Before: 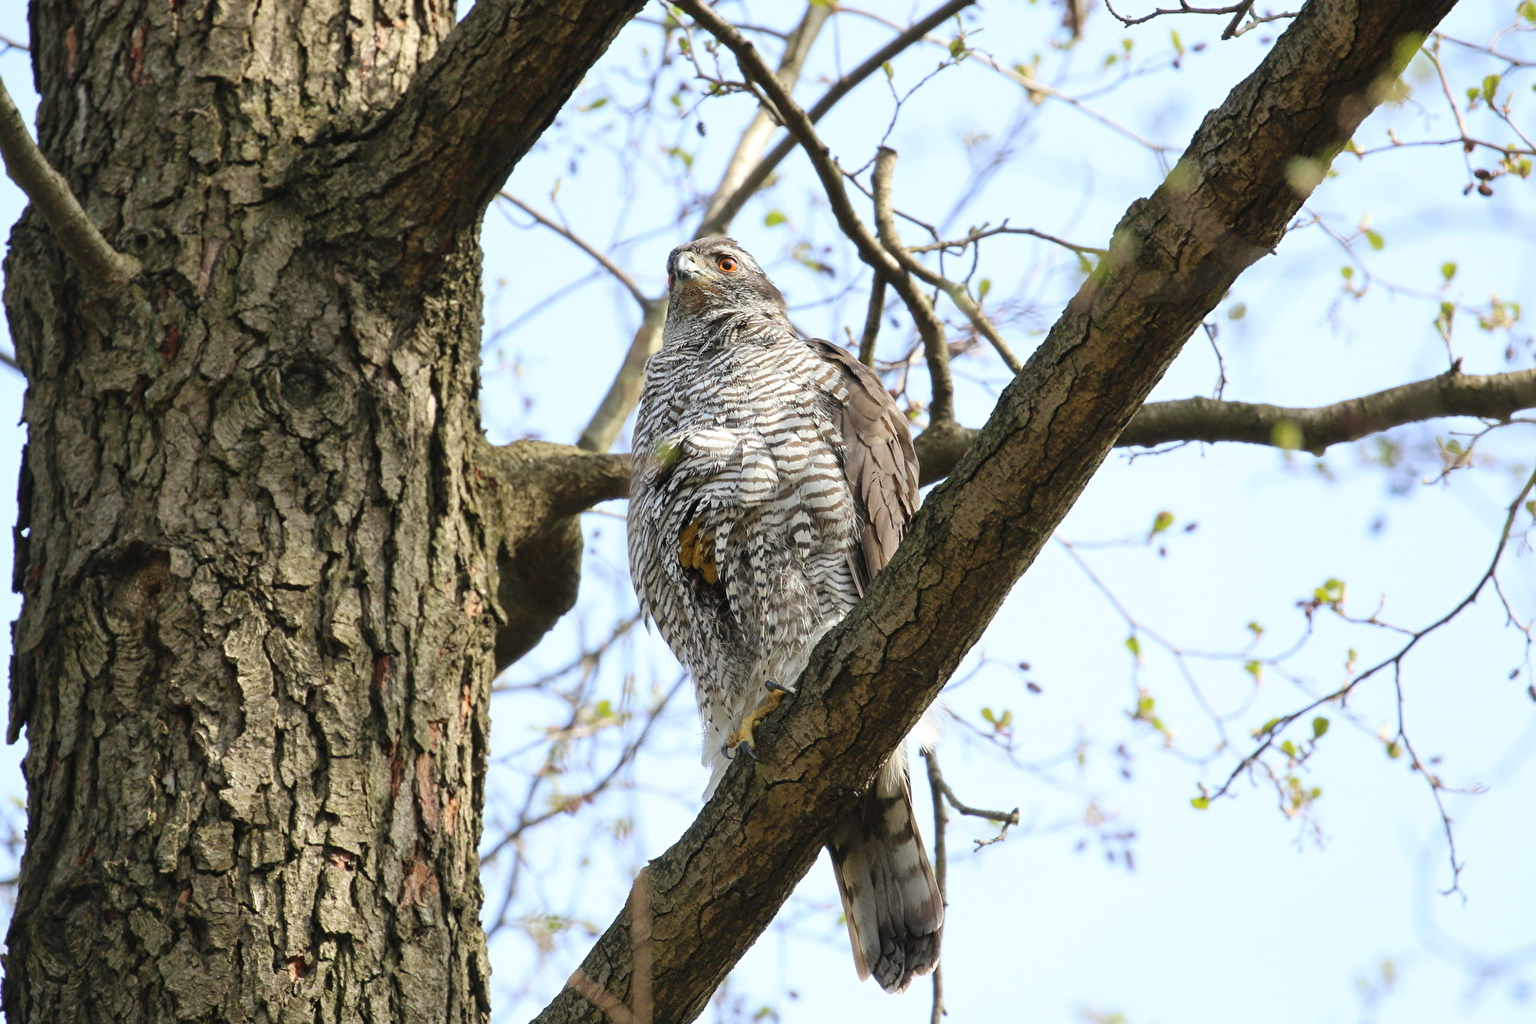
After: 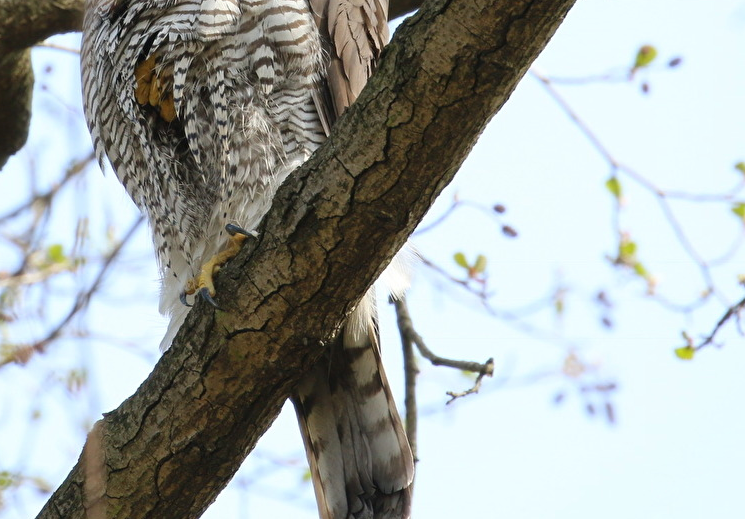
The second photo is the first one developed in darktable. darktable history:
crop: left 35.867%, top 45.82%, right 18.14%, bottom 6.102%
